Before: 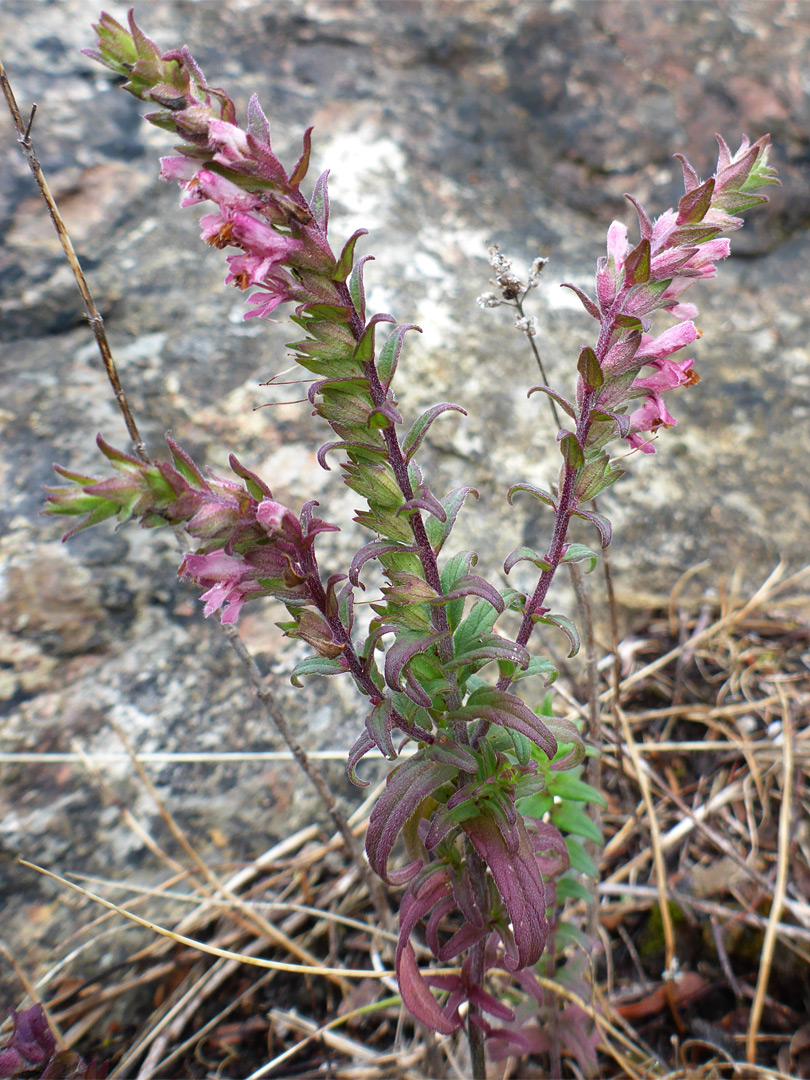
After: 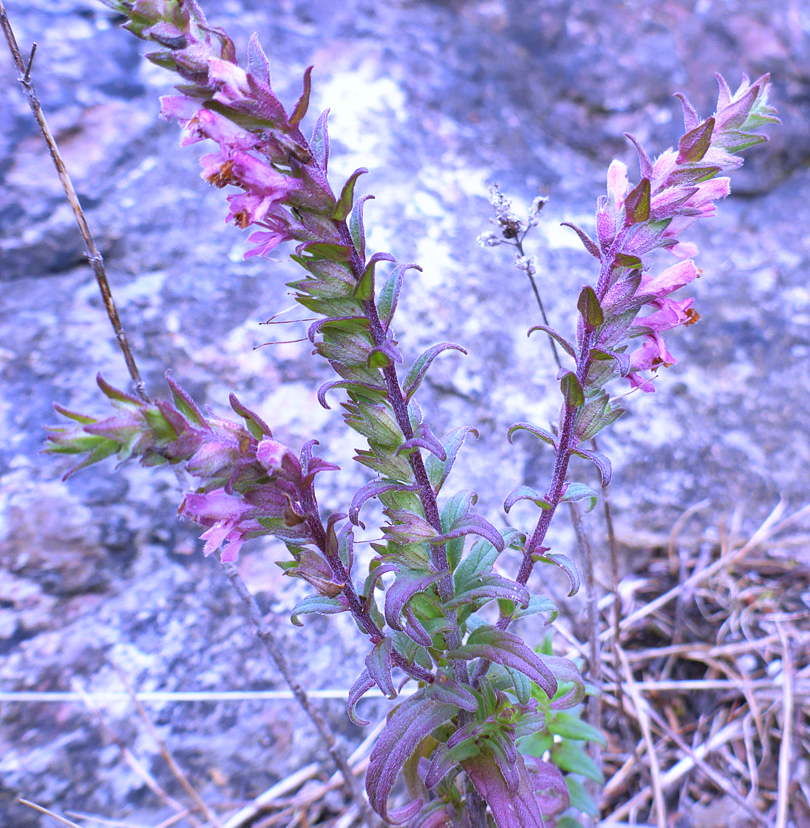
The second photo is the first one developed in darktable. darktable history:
contrast brightness saturation: brightness 0.15
shadows and highlights: white point adjustment 1, soften with gaussian
crop: top 5.667%, bottom 17.637%
white balance: red 0.98, blue 1.61
